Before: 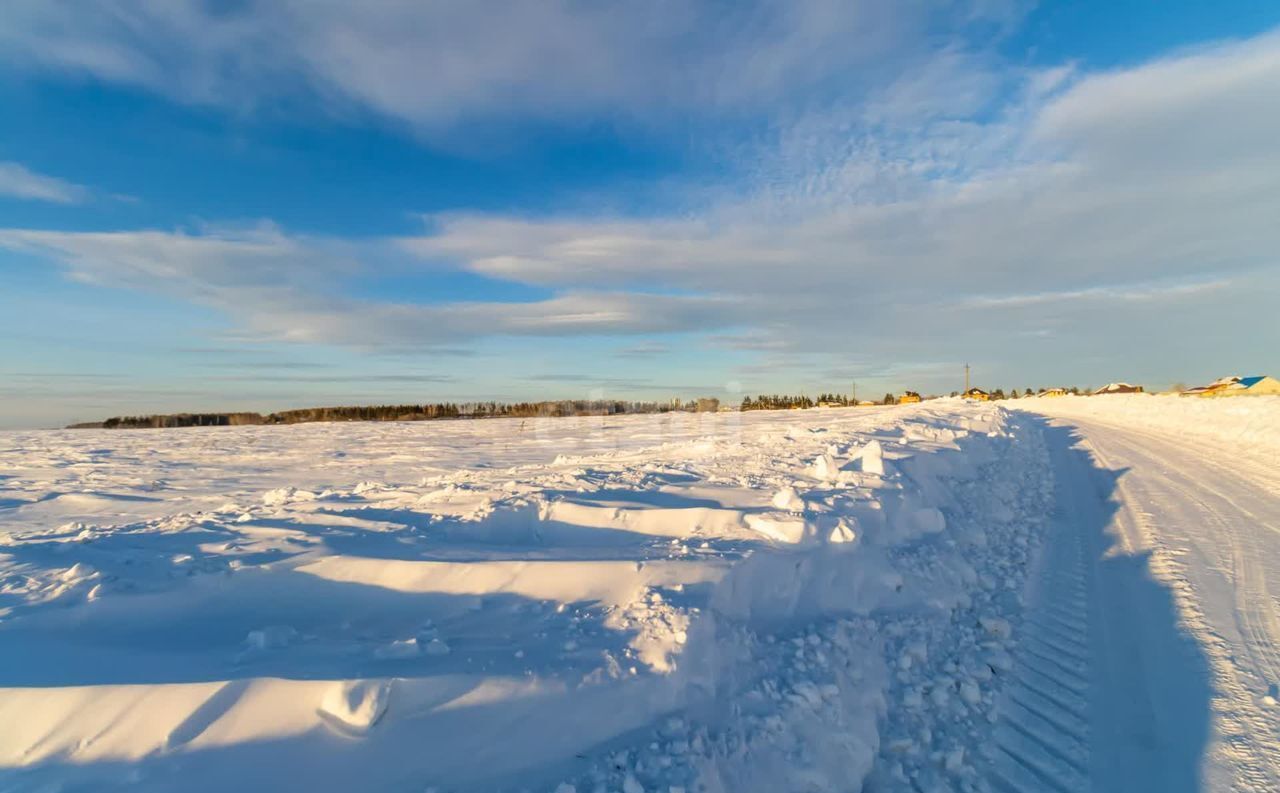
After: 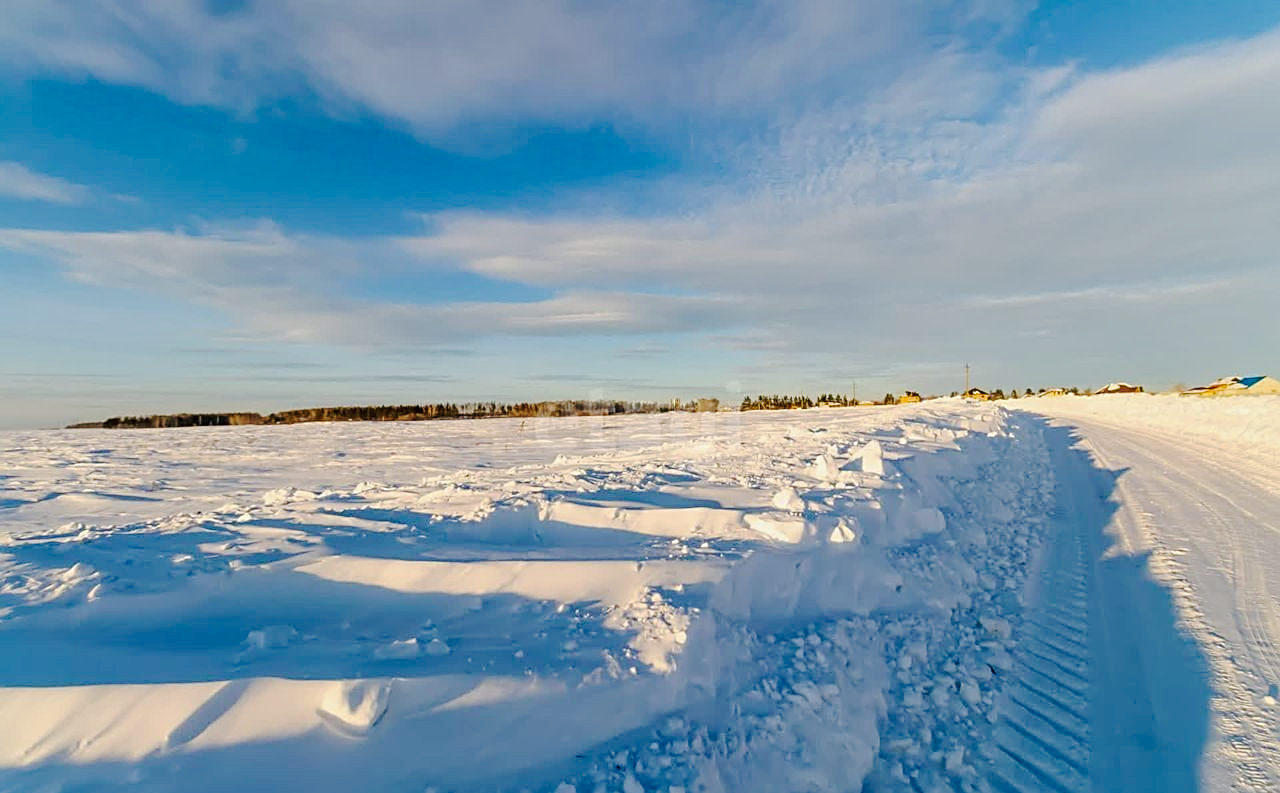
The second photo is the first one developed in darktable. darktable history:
sharpen: amount 0.596
color zones: curves: ch0 [(0.068, 0.464) (0.25, 0.5) (0.48, 0.508) (0.75, 0.536) (0.886, 0.476) (0.967, 0.456)]; ch1 [(0.066, 0.456) (0.25, 0.5) (0.616, 0.508) (0.746, 0.56) (0.934, 0.444)], mix -120.37%
tone curve: curves: ch0 [(0, 0) (0.058, 0.022) (0.265, 0.208) (0.41, 0.417) (0.485, 0.524) (0.638, 0.673) (0.845, 0.828) (0.994, 0.964)]; ch1 [(0, 0) (0.136, 0.146) (0.317, 0.34) (0.382, 0.408) (0.469, 0.482) (0.498, 0.497) (0.557, 0.573) (0.644, 0.643) (0.725, 0.765) (1, 1)]; ch2 [(0, 0) (0.352, 0.403) (0.45, 0.469) (0.502, 0.504) (0.54, 0.524) (0.592, 0.566) (0.638, 0.599) (1, 1)], preserve colors none
